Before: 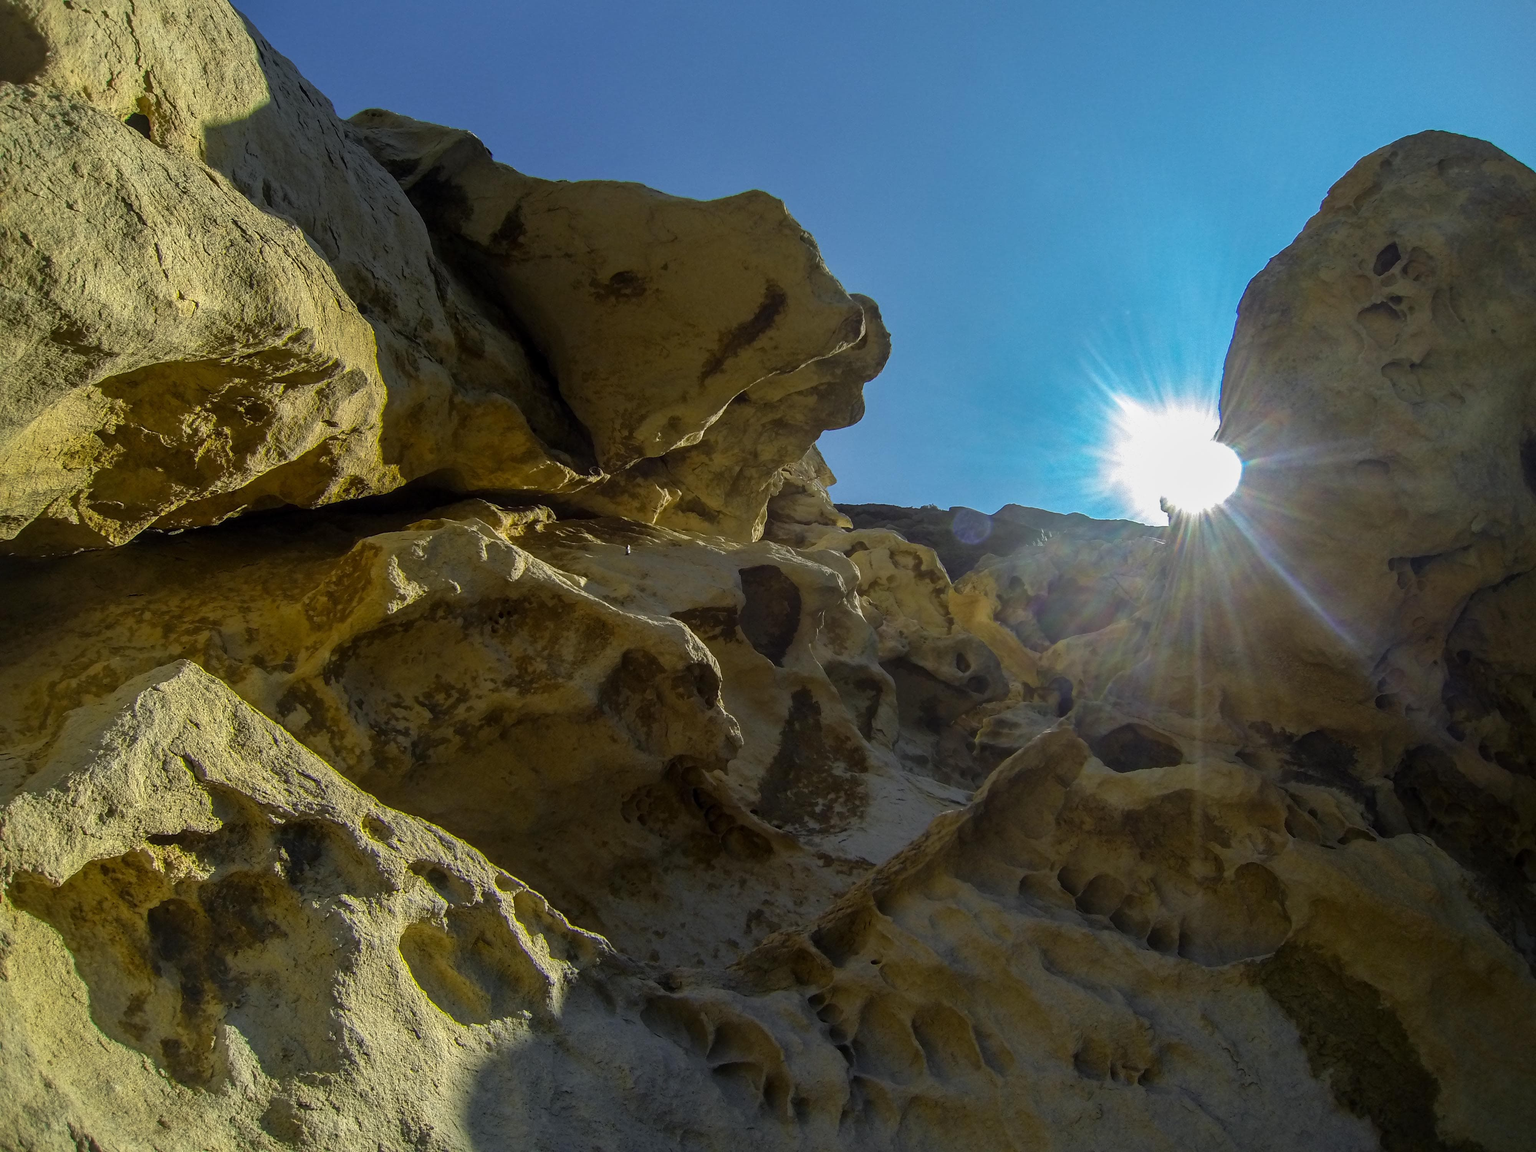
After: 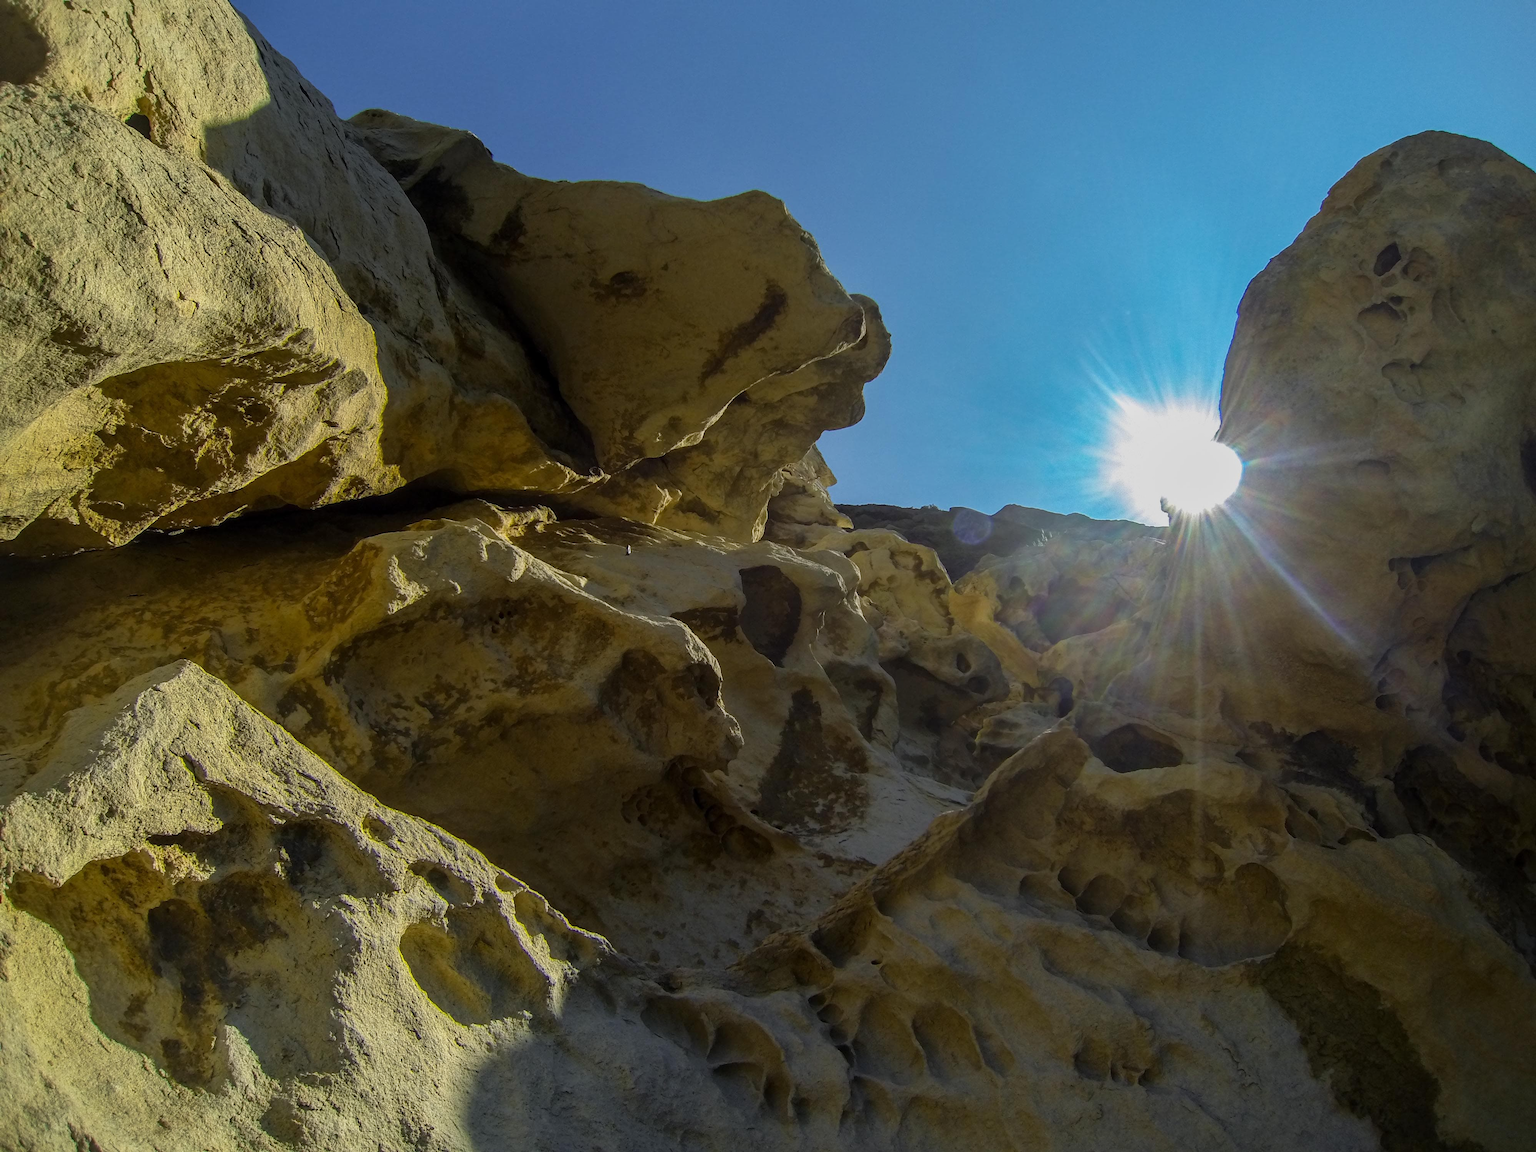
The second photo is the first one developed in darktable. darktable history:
tone equalizer: -8 EV -0.001 EV, -7 EV 0.003 EV, -6 EV -0.045 EV, -5 EV 0.022 EV, -4 EV -0.023 EV, -3 EV 0.011 EV, -2 EV -0.082 EV, -1 EV -0.271 EV, +0 EV -0.577 EV, edges refinement/feathering 500, mask exposure compensation -1.57 EV, preserve details no
